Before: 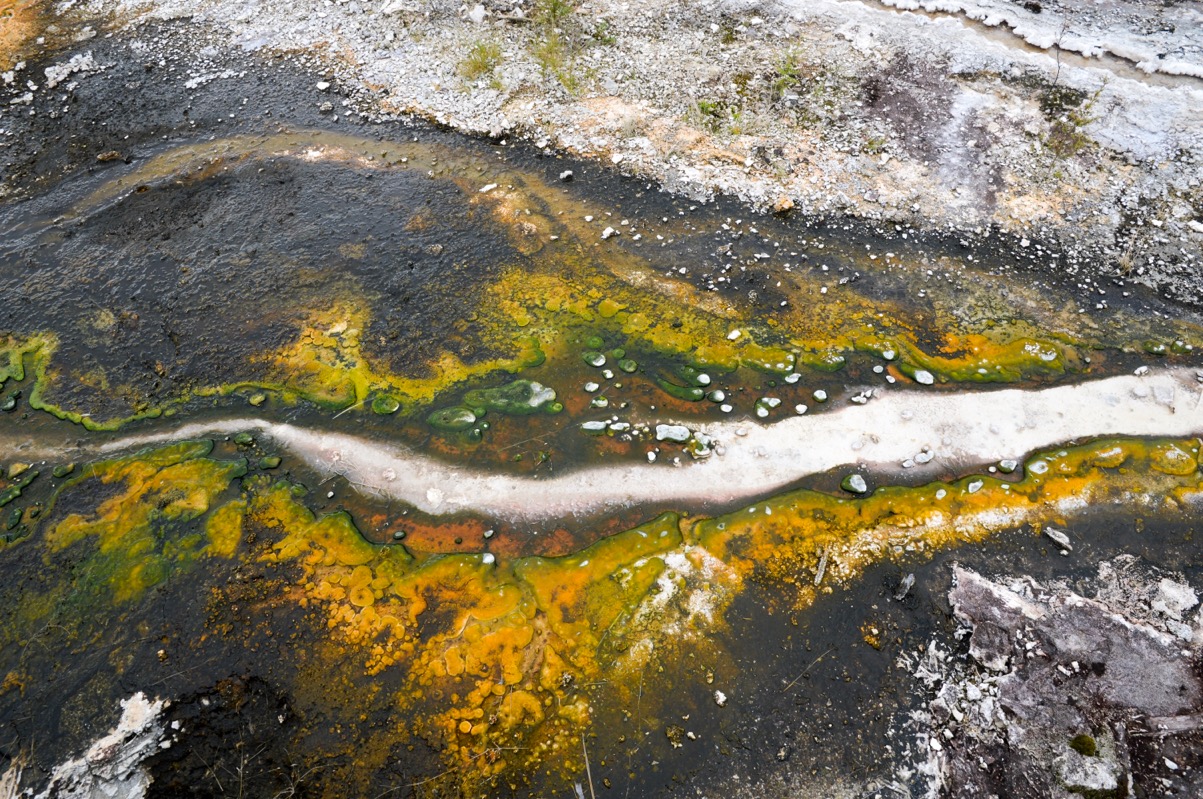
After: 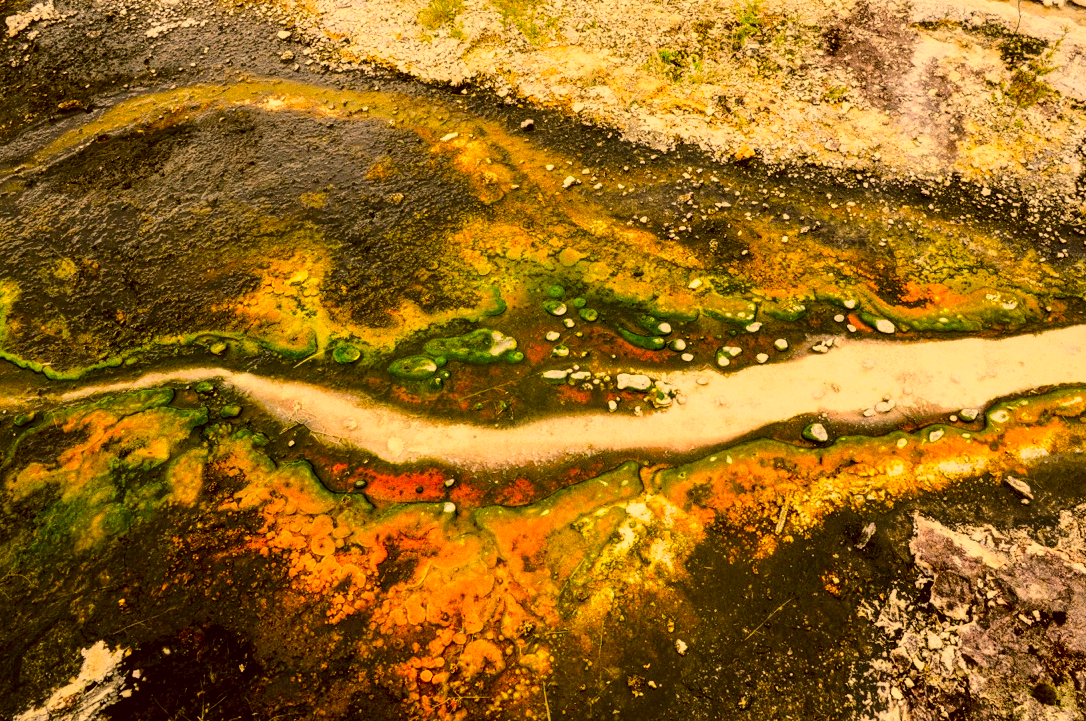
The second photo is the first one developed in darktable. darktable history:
crop: left 3.305%, top 6.436%, right 6.389%, bottom 3.258%
color correction: highlights a* 10.44, highlights b* 30.04, shadows a* 2.73, shadows b* 17.51, saturation 1.72
exposure: black level correction 0.009, exposure -0.637 EV, compensate highlight preservation false
grain: coarseness 3.21 ISO
levels: levels [0, 0.498, 0.996]
local contrast: on, module defaults
base curve: curves: ch0 [(0, 0) (0.028, 0.03) (0.121, 0.232) (0.46, 0.748) (0.859, 0.968) (1, 1)]
